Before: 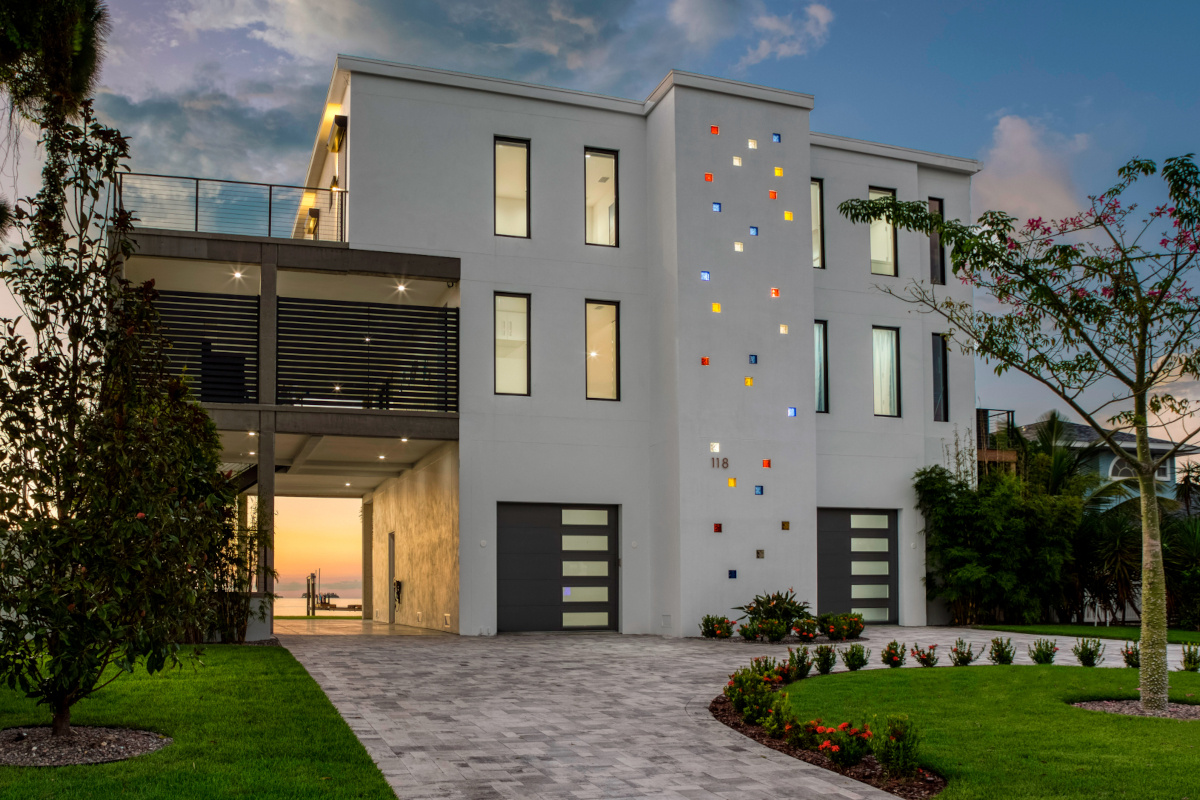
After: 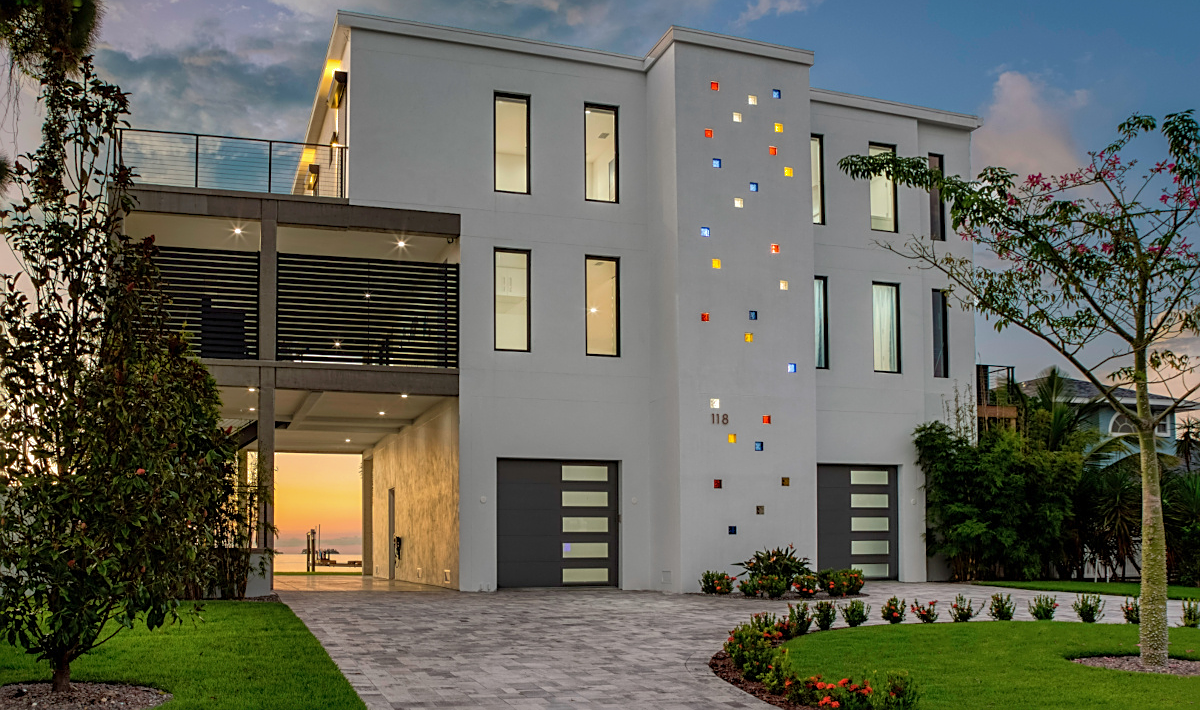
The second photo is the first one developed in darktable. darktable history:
shadows and highlights: highlights color adjustment 89.33%
crop and rotate: top 5.59%, bottom 5.654%
sharpen: on, module defaults
